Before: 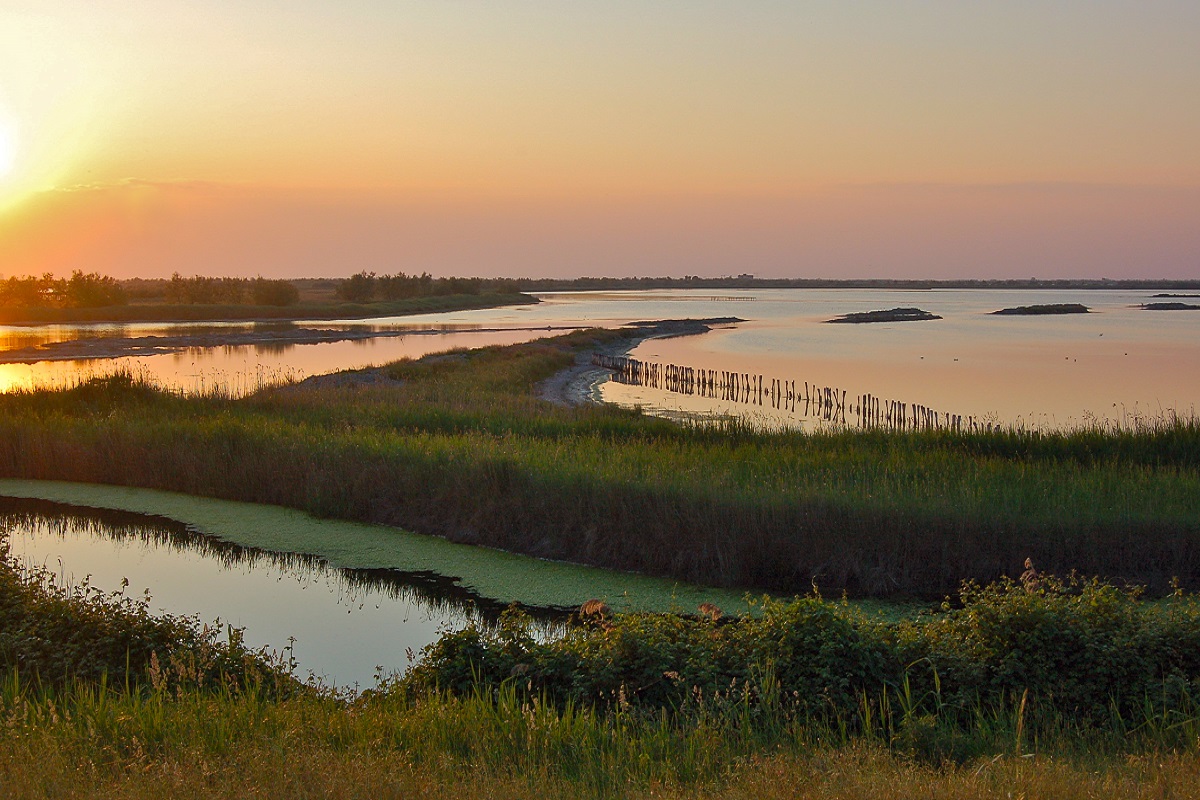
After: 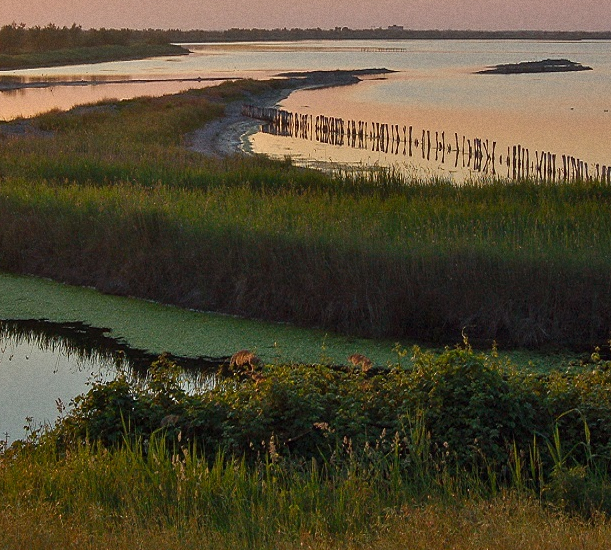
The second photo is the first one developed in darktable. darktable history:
crop and rotate: left 29.237%, top 31.152%, right 19.807%
grain: coarseness 0.09 ISO
